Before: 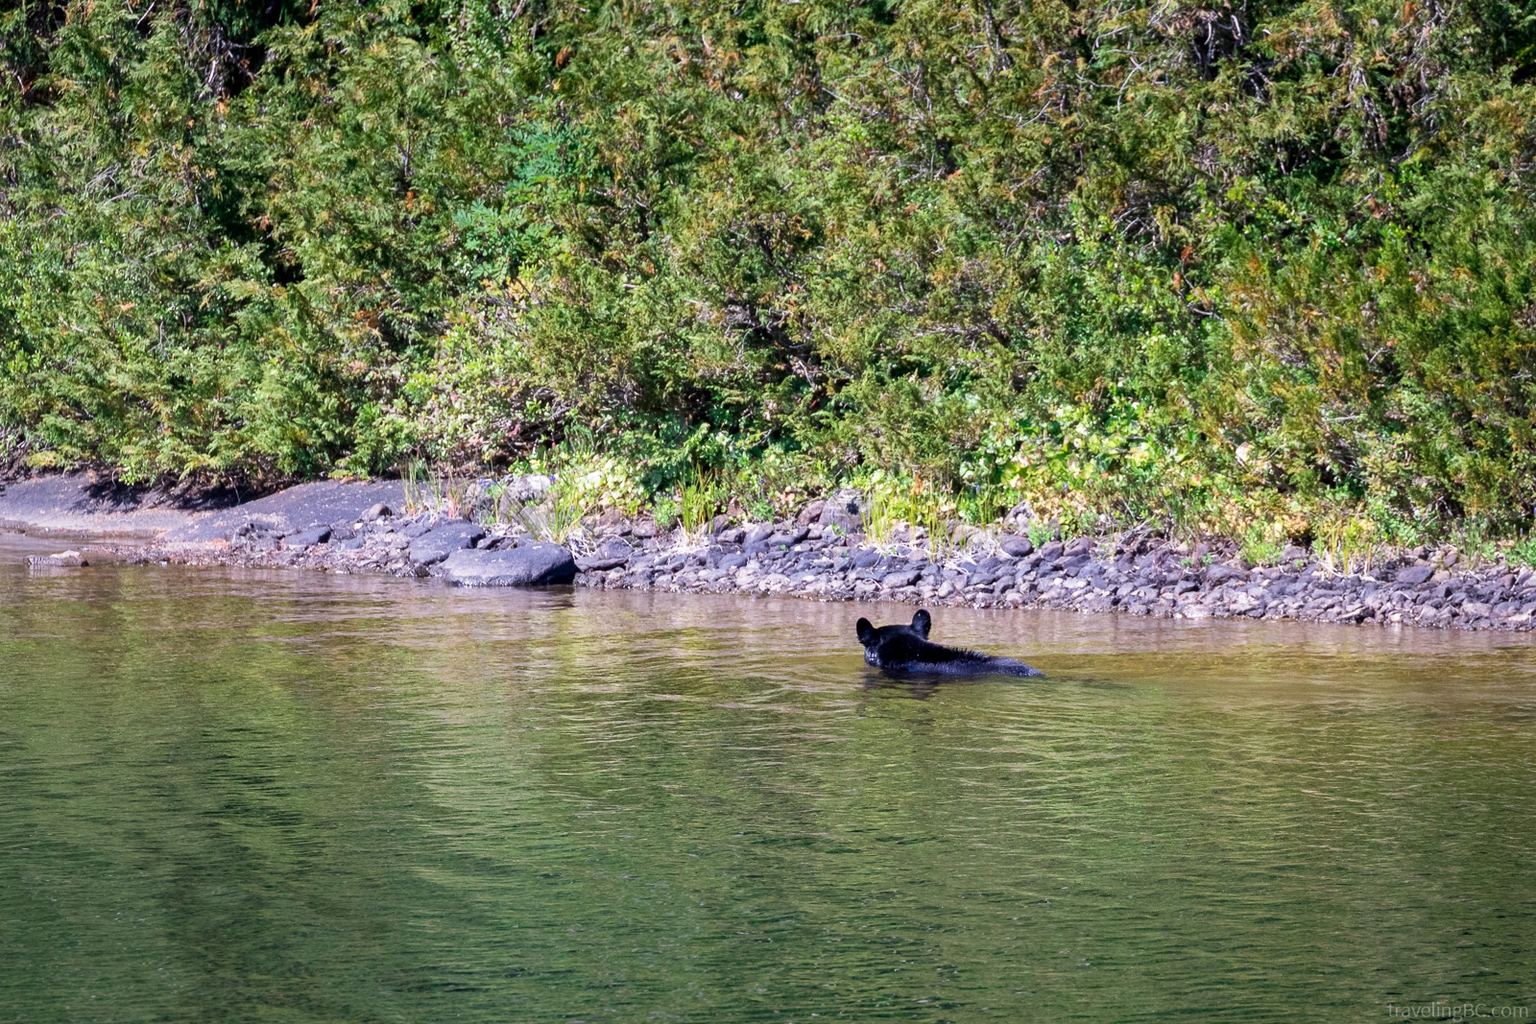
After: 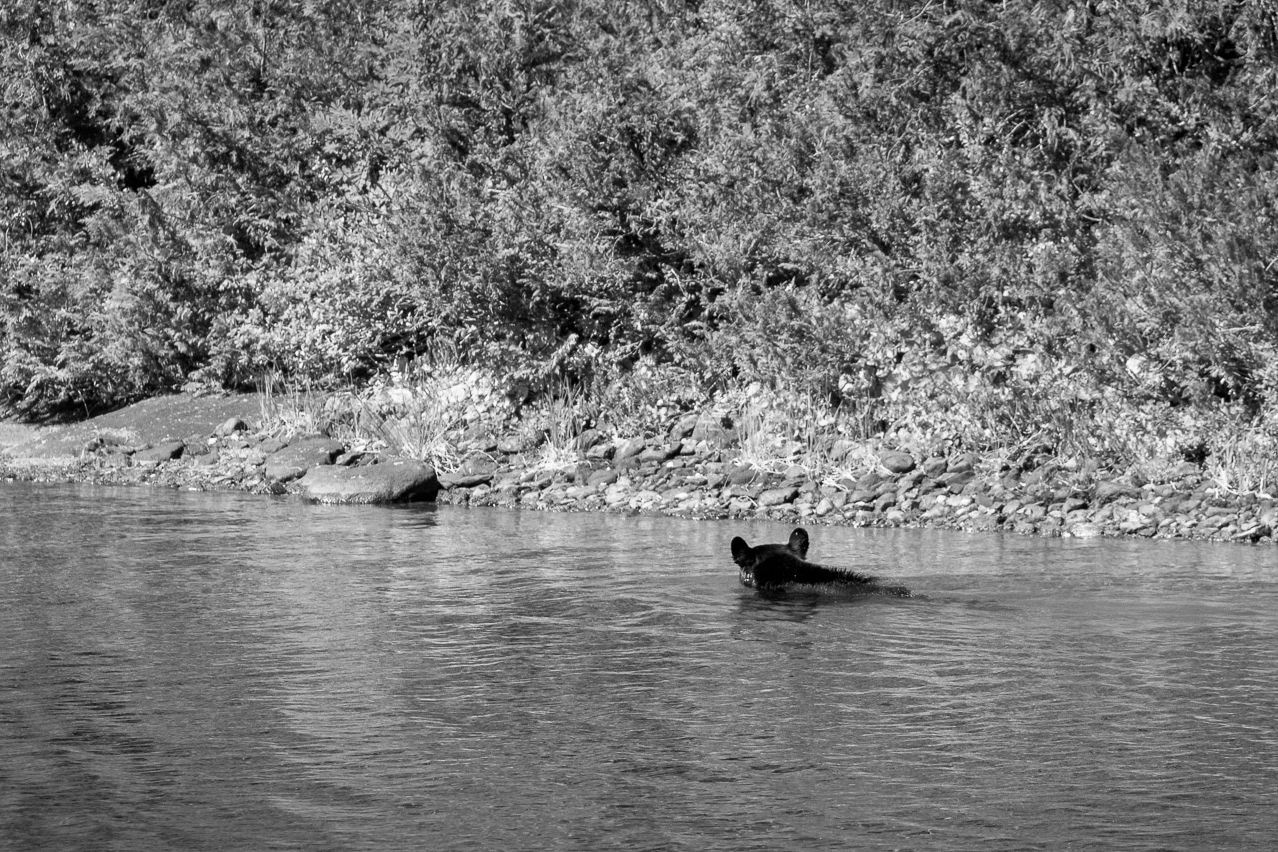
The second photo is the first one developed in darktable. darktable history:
contrast brightness saturation: saturation -0.04
crop and rotate: left 10.071%, top 10.071%, right 10.02%, bottom 10.02%
color balance rgb: perceptual saturation grading › global saturation 10%, global vibrance 10%
monochrome: size 1
